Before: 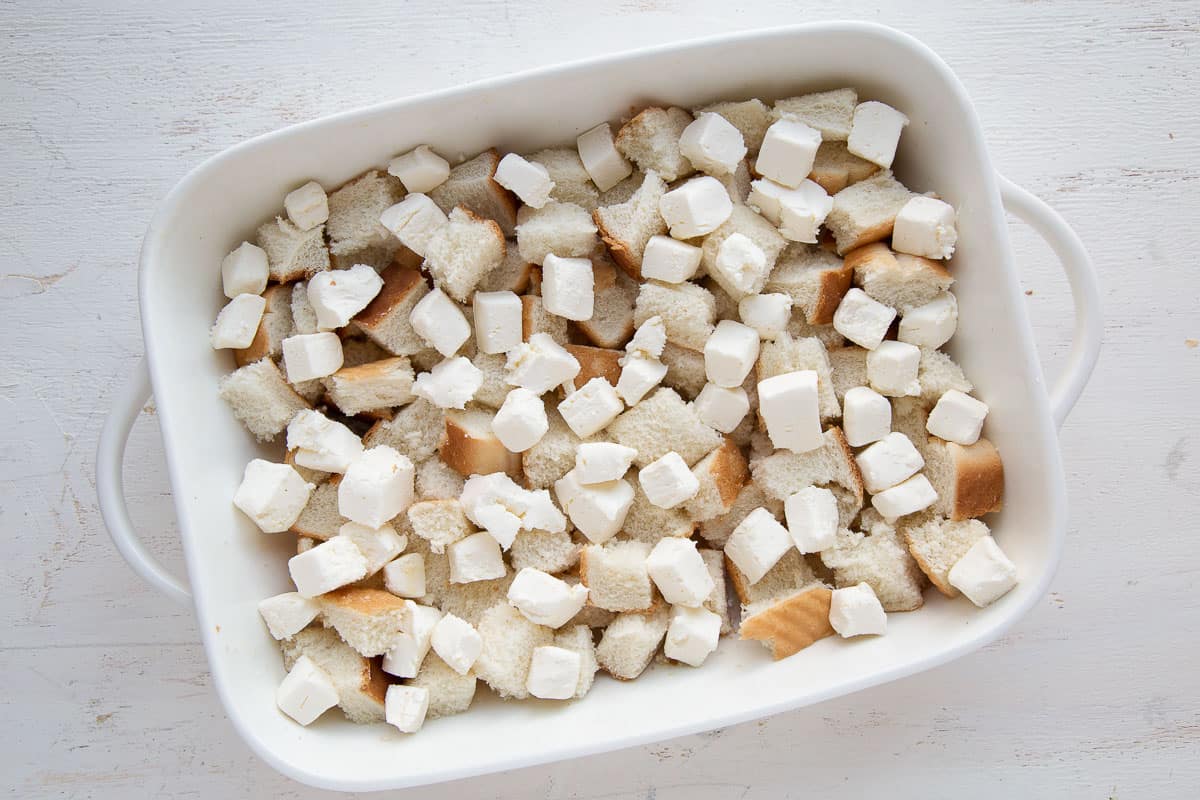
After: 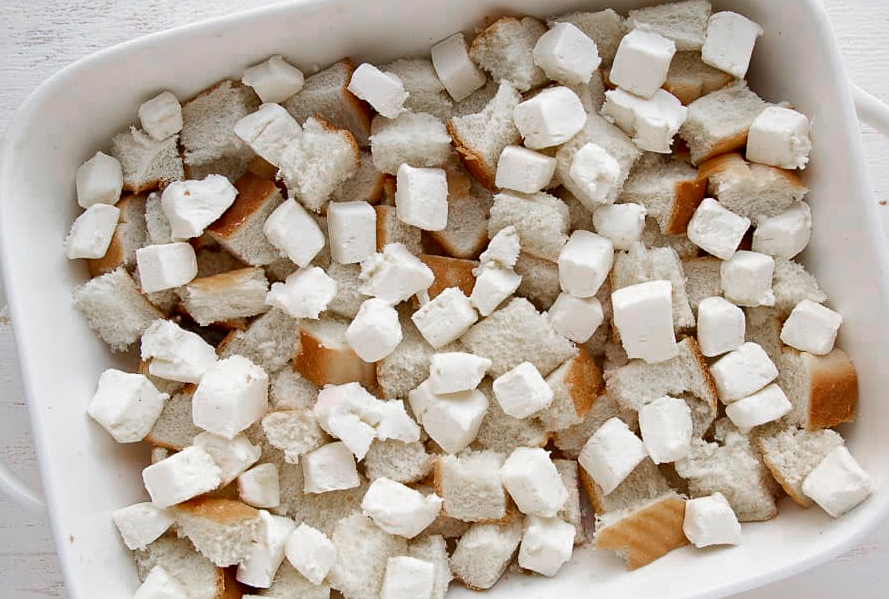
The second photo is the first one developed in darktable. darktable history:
sharpen: amount 0.209
tone equalizer: edges refinement/feathering 500, mask exposure compensation -1.57 EV, preserve details guided filter
color zones: curves: ch0 [(0, 0.48) (0.209, 0.398) (0.305, 0.332) (0.429, 0.493) (0.571, 0.5) (0.714, 0.5) (0.857, 0.5) (1, 0.48)]; ch1 [(0, 0.736) (0.143, 0.625) (0.225, 0.371) (0.429, 0.256) (0.571, 0.241) (0.714, 0.213) (0.857, 0.48) (1, 0.736)]; ch2 [(0, 0.448) (0.143, 0.498) (0.286, 0.5) (0.429, 0.5) (0.571, 0.5) (0.714, 0.5) (0.857, 0.5) (1, 0.448)]
crop and rotate: left 12.192%, top 11.347%, right 13.708%, bottom 13.655%
